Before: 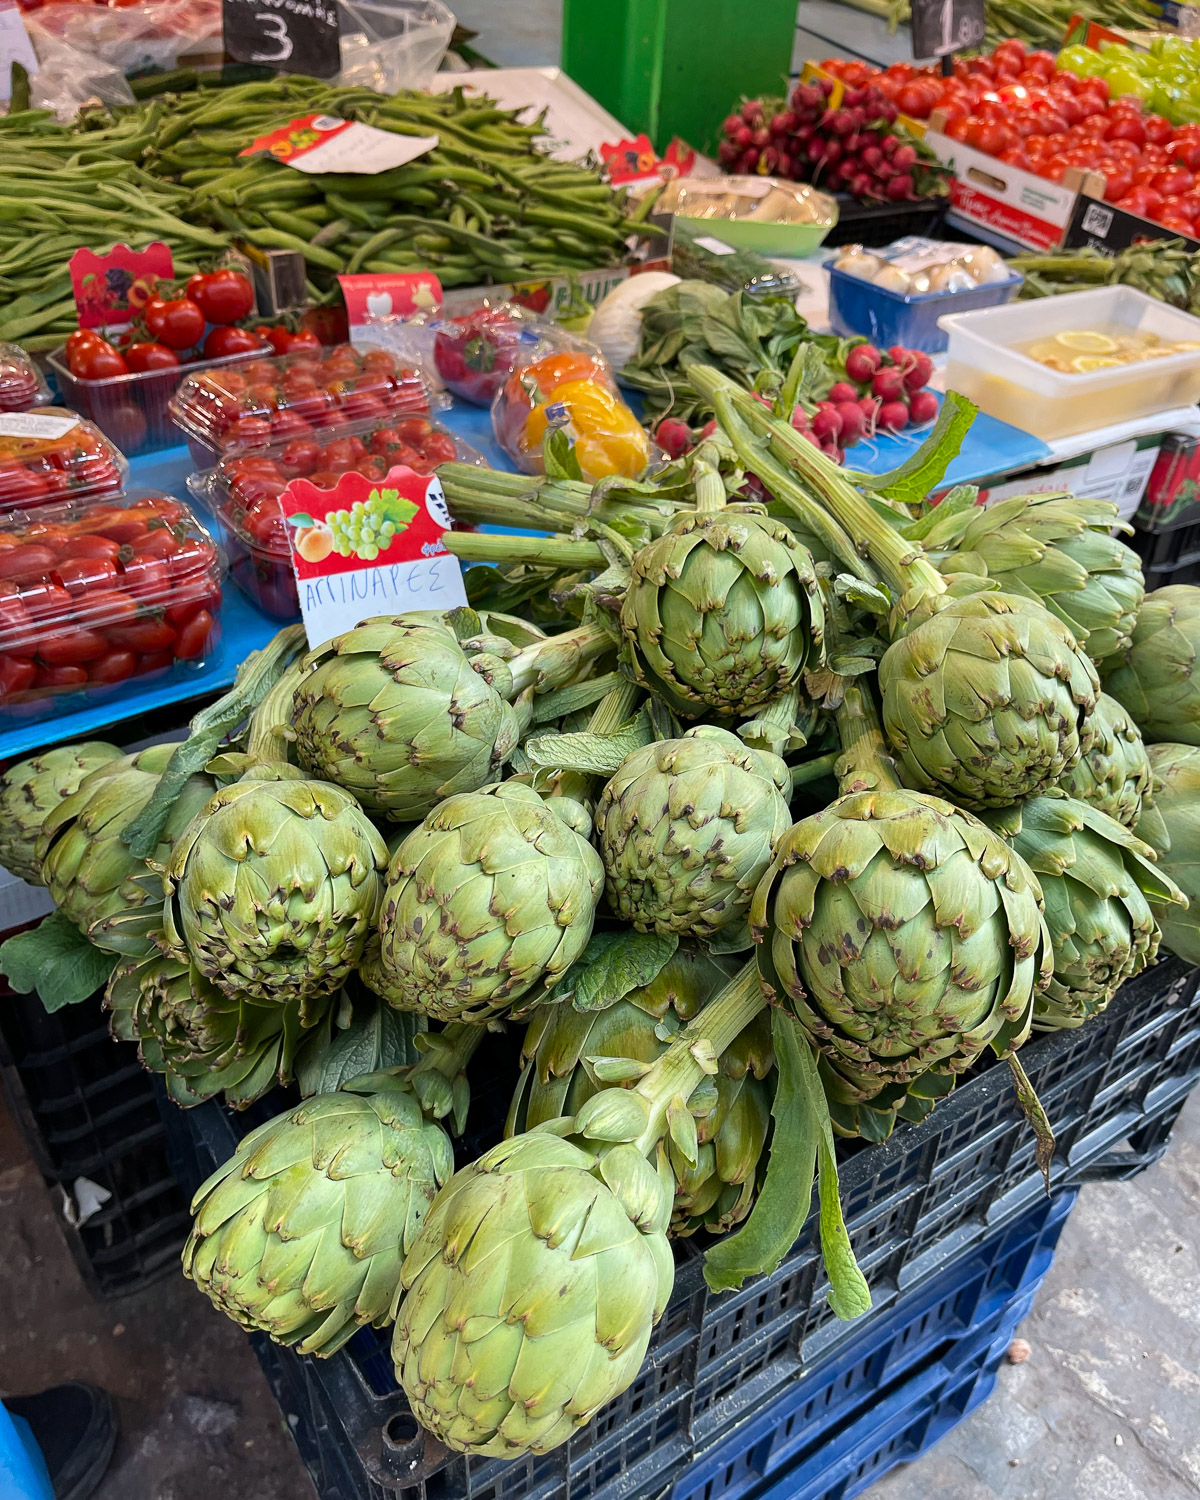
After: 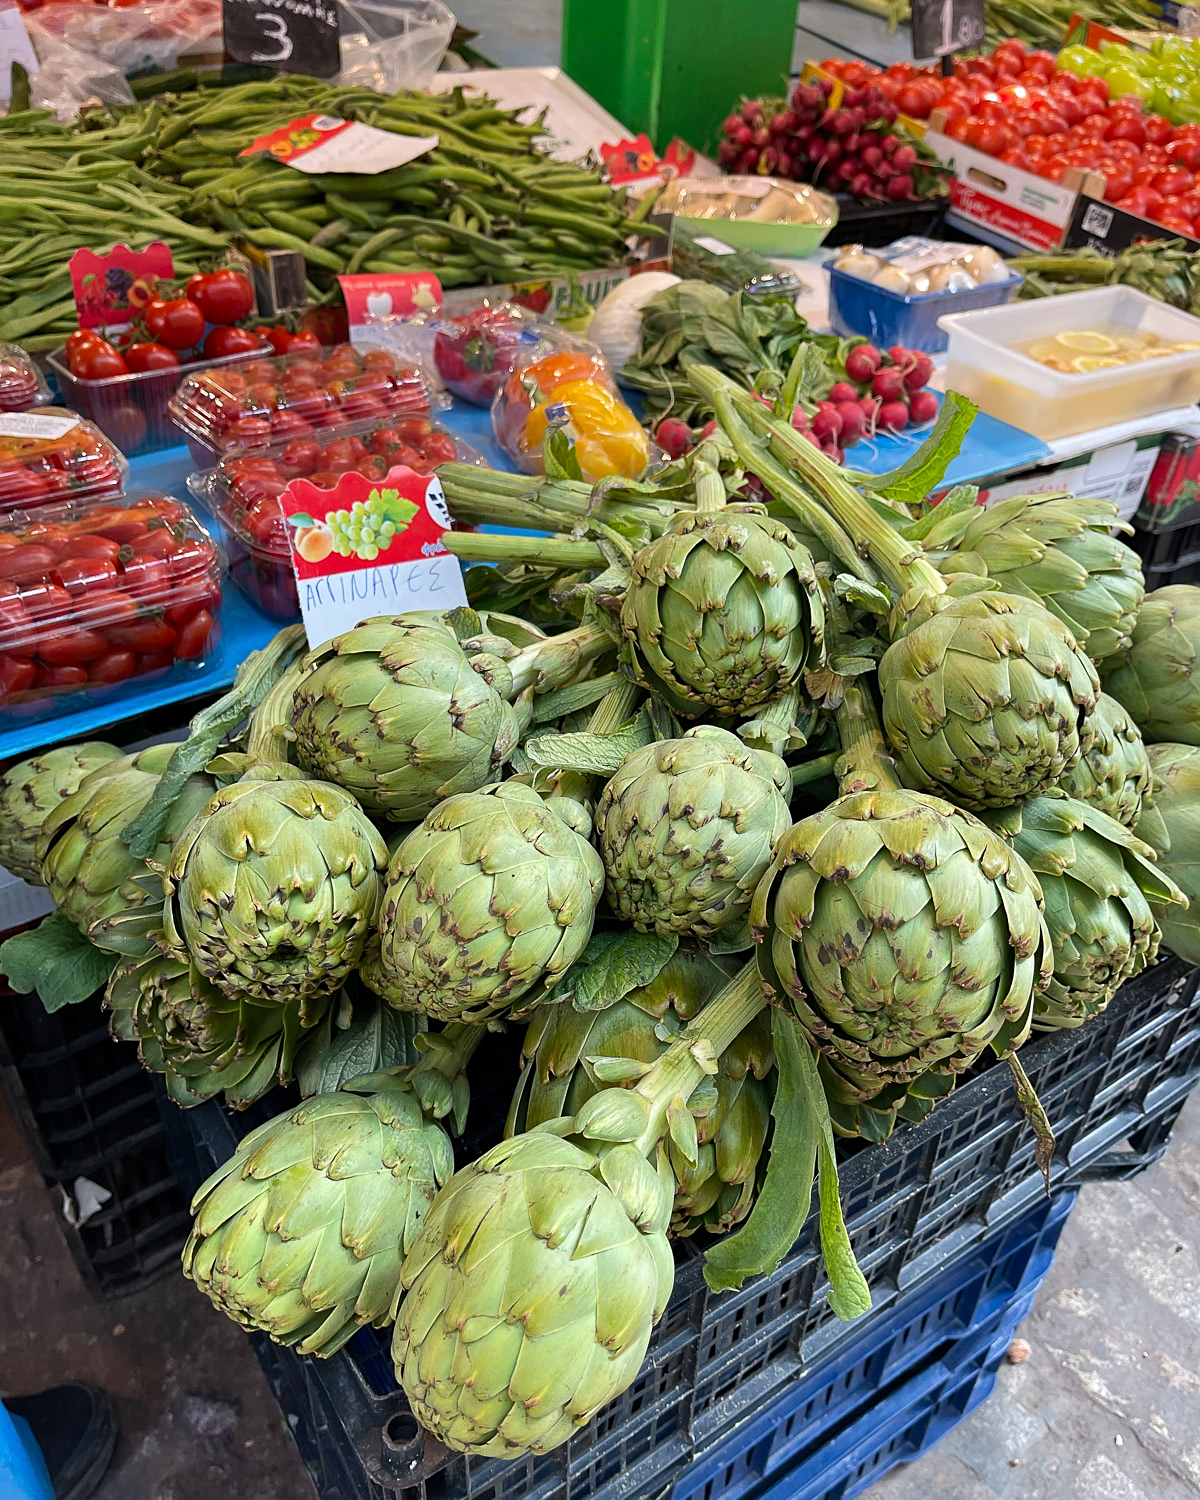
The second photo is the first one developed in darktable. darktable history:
sharpen: amount 0.205
tone equalizer: edges refinement/feathering 500, mask exposure compensation -1.57 EV, preserve details no
